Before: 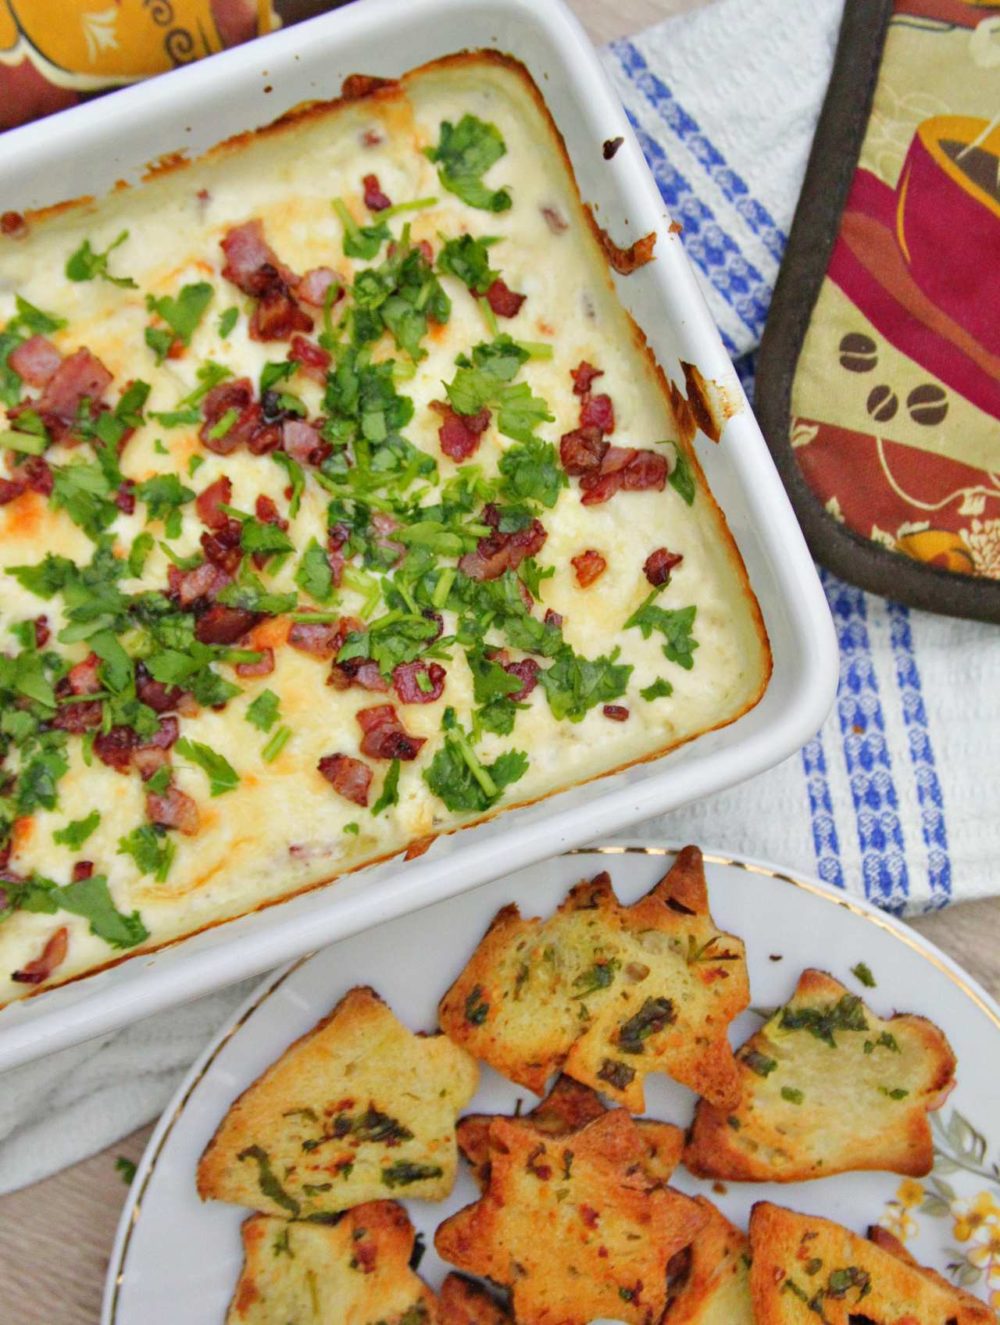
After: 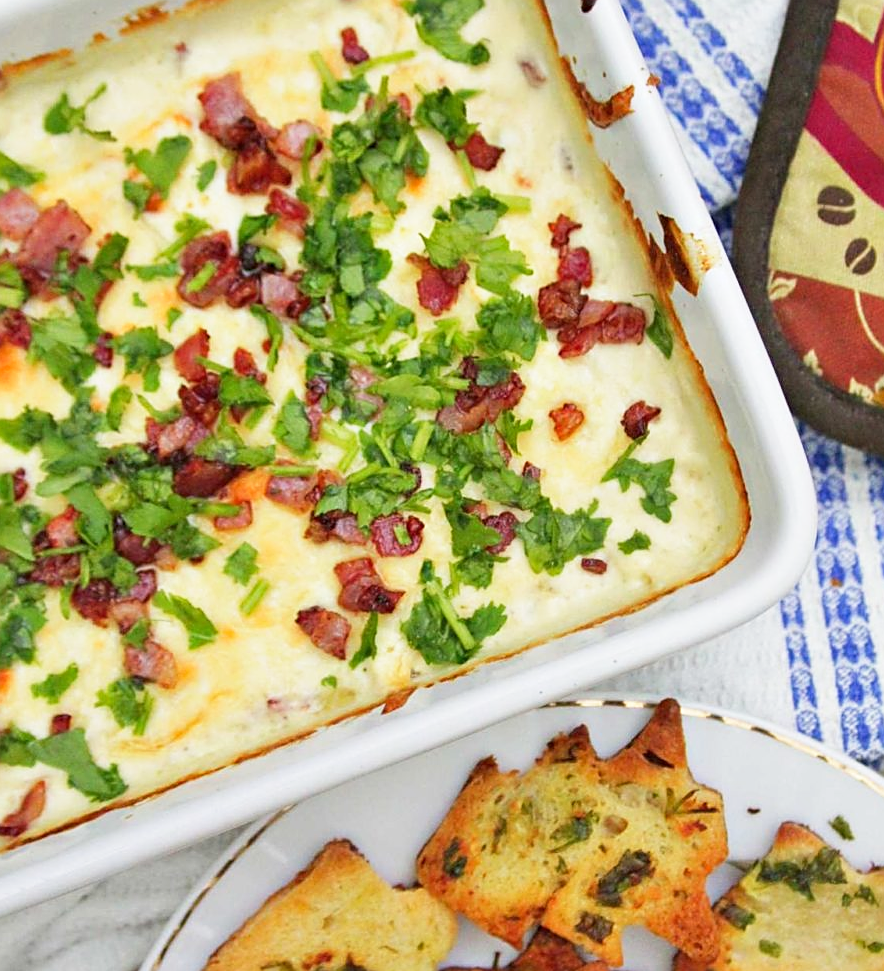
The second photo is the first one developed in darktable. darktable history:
sharpen: on, module defaults
crop and rotate: left 2.29%, top 11.113%, right 9.223%, bottom 15.558%
base curve: curves: ch0 [(0, 0) (0.666, 0.806) (1, 1)], preserve colors none
